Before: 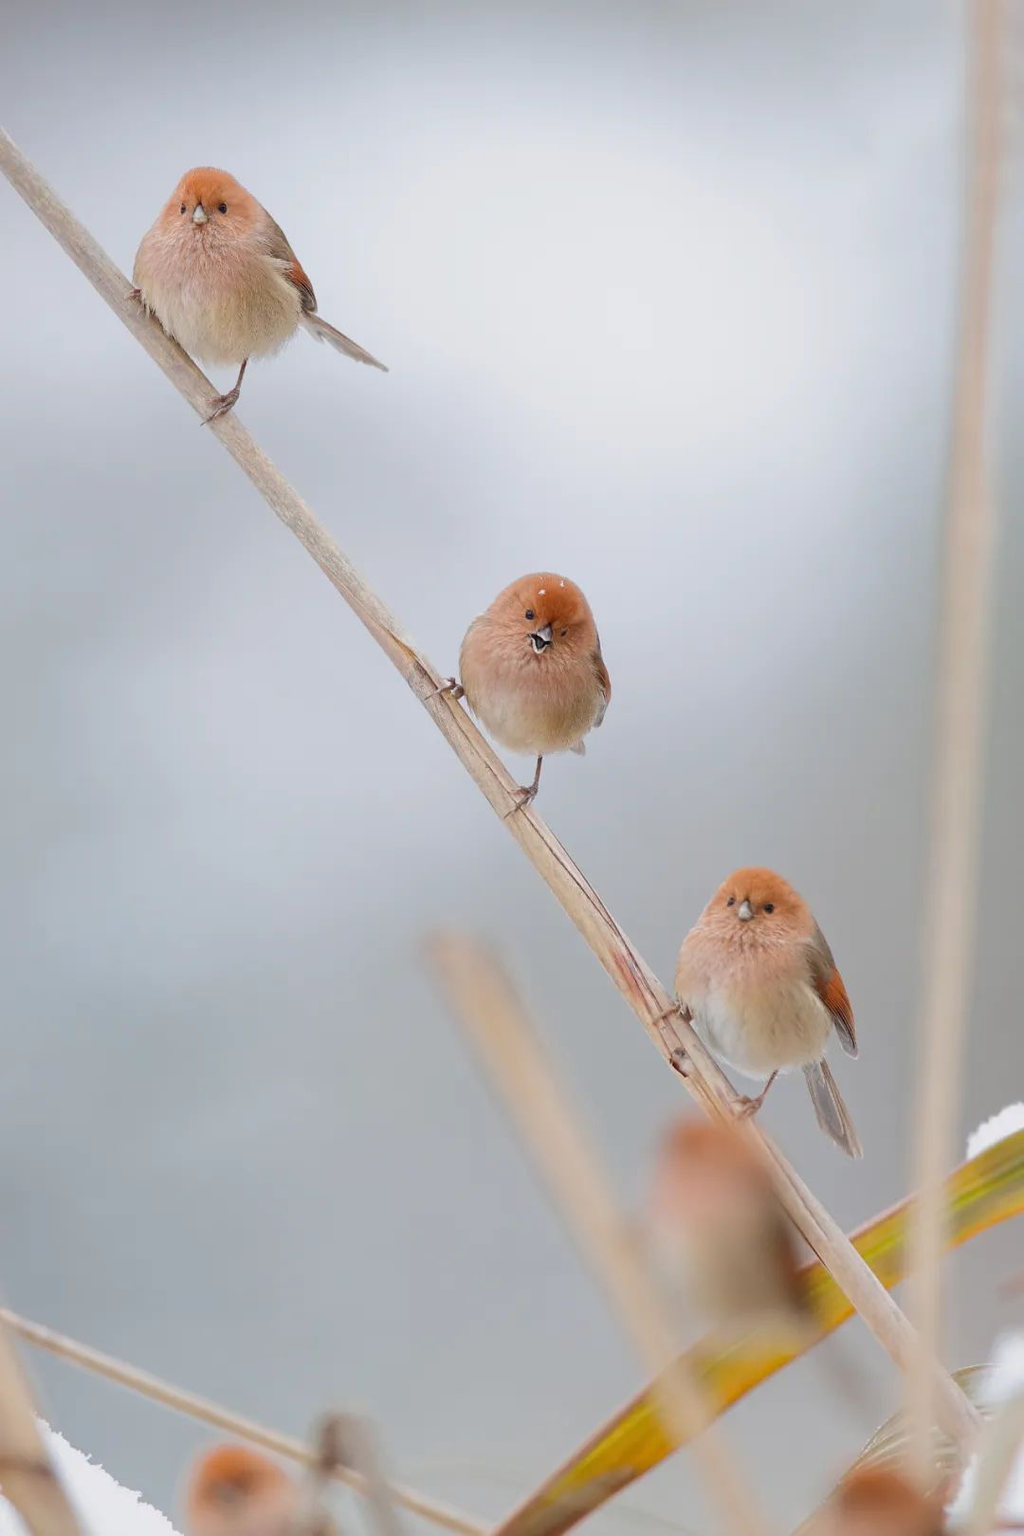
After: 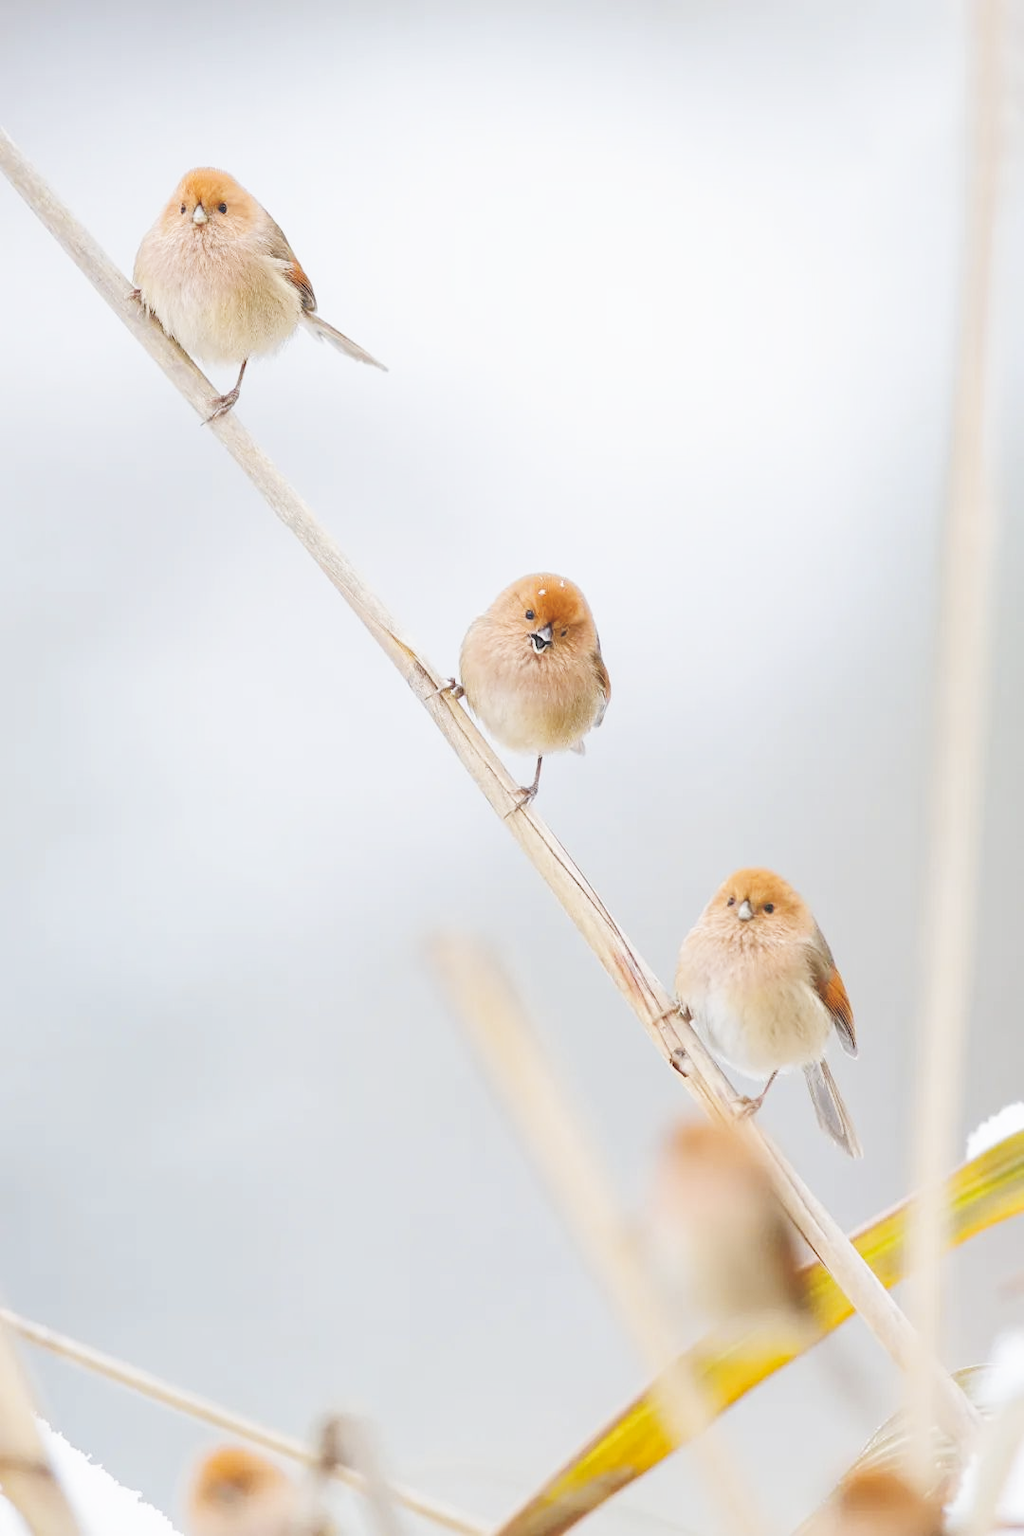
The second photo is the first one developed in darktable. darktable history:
exposure: black level correction -0.036, exposure -0.497 EV, compensate highlight preservation false
base curve: curves: ch0 [(0, 0.003) (0.001, 0.002) (0.006, 0.004) (0.02, 0.022) (0.048, 0.086) (0.094, 0.234) (0.162, 0.431) (0.258, 0.629) (0.385, 0.8) (0.548, 0.918) (0.751, 0.988) (1, 1)], preserve colors none
color contrast: green-magenta contrast 0.8, blue-yellow contrast 1.1, unbound 0
local contrast: highlights 100%, shadows 100%, detail 120%, midtone range 0.2
